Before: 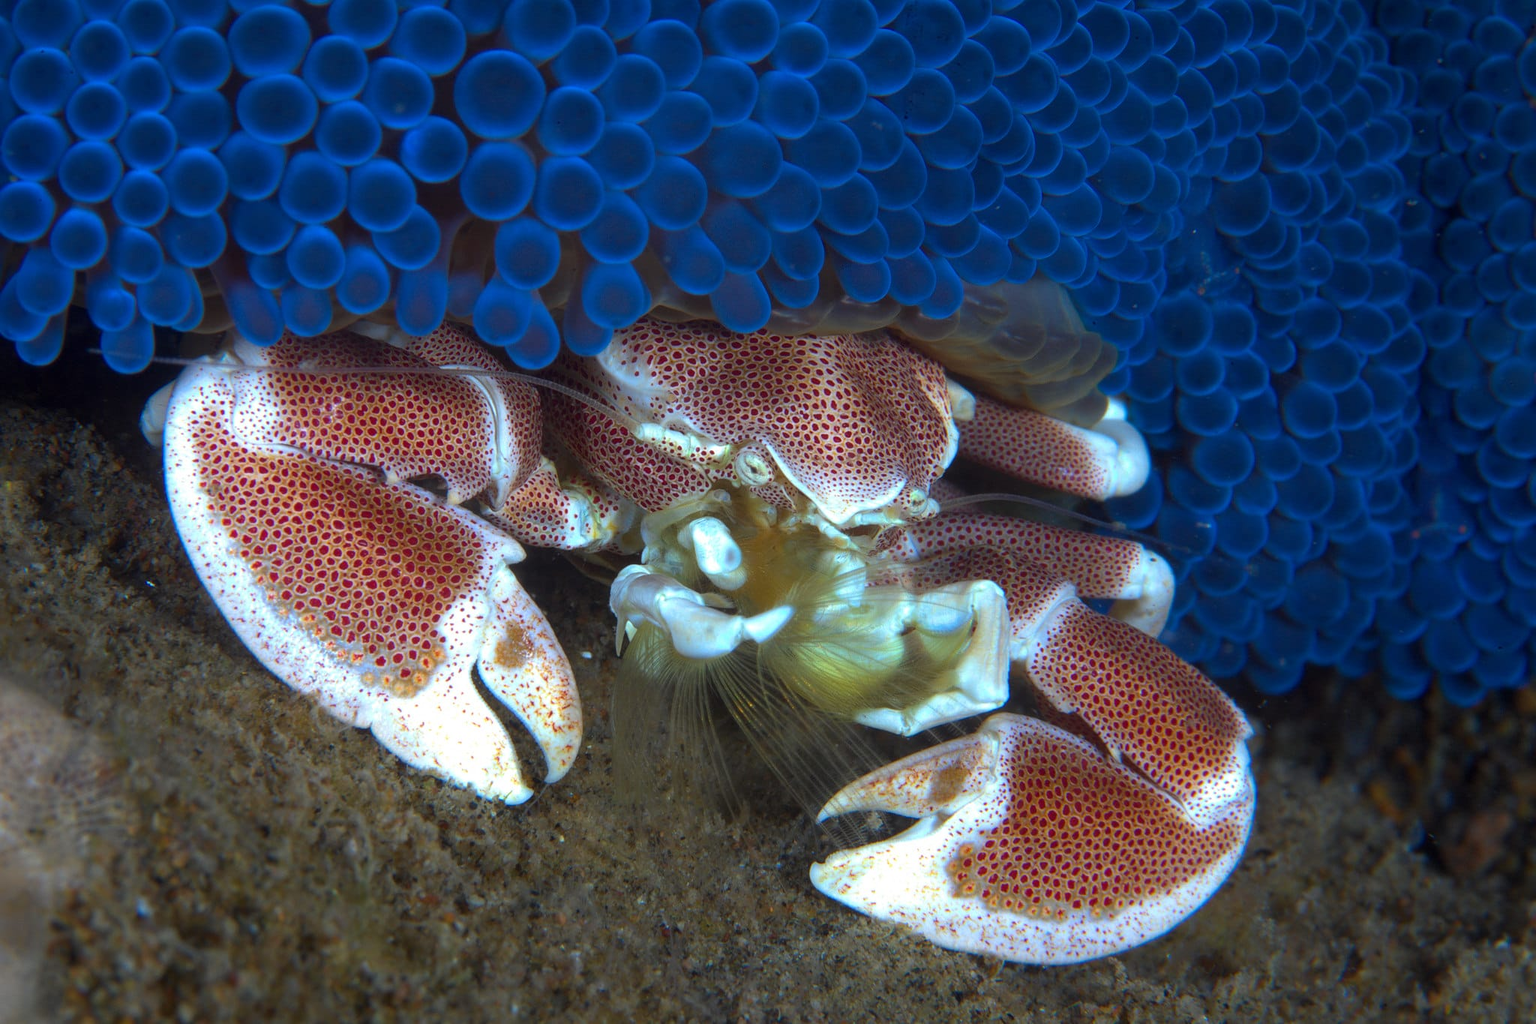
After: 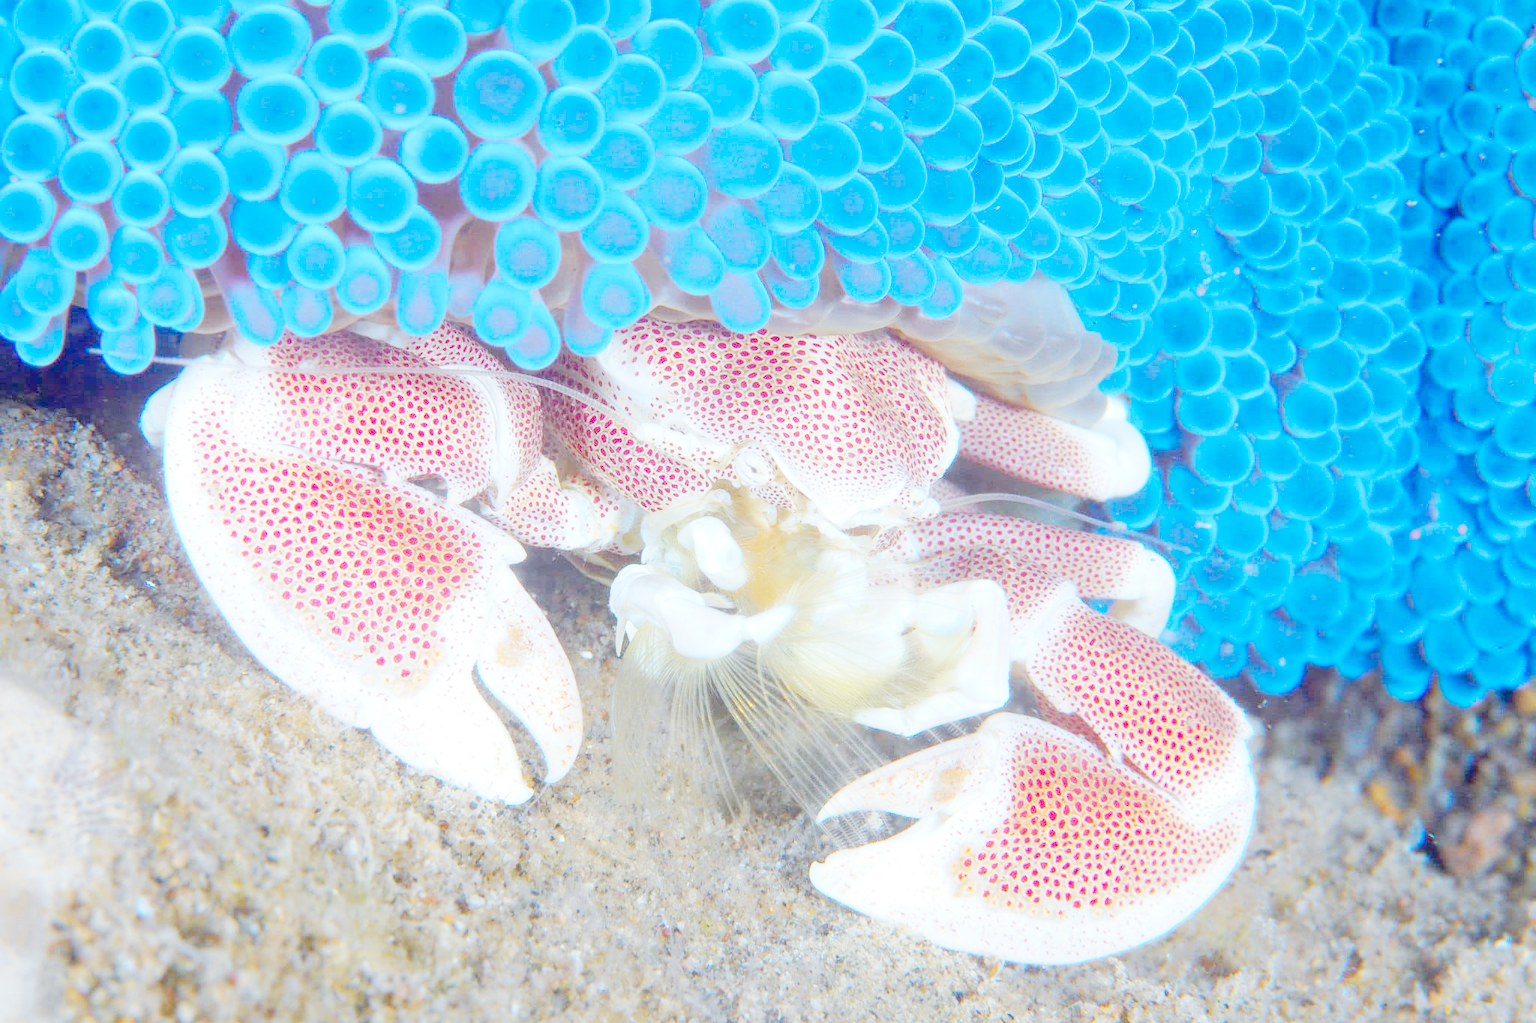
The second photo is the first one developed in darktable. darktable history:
tone curve: curves: ch0 [(0, 0) (0.003, 0.003) (0.011, 0.013) (0.025, 0.028) (0.044, 0.05) (0.069, 0.078) (0.1, 0.113) (0.136, 0.153) (0.177, 0.2) (0.224, 0.271) (0.277, 0.374) (0.335, 0.47) (0.399, 0.574) (0.468, 0.688) (0.543, 0.79) (0.623, 0.859) (0.709, 0.919) (0.801, 0.957) (0.898, 0.978) (1, 1)], preserve colors none
color look up table: target L [77.25, 76.75, 76.16, 69.36, 71.99, 59.67, 54.95, 42.51, 36.17, 25.03, 199.89, 99.61, 93.89, 88.07, 81.22, 77.4, 76.72, 76.18, 75.45, 72.32, 67.27, 66.95, 62.5, 64.72, 57.74, 51.42, 51.63, 49.38, 47.16, 43.41, 37.84, 20.13, 58.11, 55.6, 50.83, 45.65, 33.09, 79.35, 77.41, 62.4, 58.18, 53.68, 55.74, 0 ×6], target a [-1.994, -5.446, -7.645, -19.03, -32.32, -50.63, -36.33, -10.29, -1.124, -0.692, 0, 0.049, -0.653, -0.075, -0.707, -7.64, 3.03, 2.727, -0.048, -1.001, 17.77, -0.811, 29.99, 14.09, 41.05, 43.79, -0.43, 48.24, 47.61, 47.99, 13.41, -0.189, 8.969, 47.68, 25.37, 3.487, 21.1, -7.411, -10.87, -29.99, -26.95, -8.095, -14.48, 0 ×6], target b [-3.091, -3.303, -7.642, 45.88, -11.91, 17.85, 24.19, 19.39, -2.083, -0.949, 0, -0.601, 2.412, 0.102, -0.322, 65.57, -0.493, -0.887, 0.023, -0.288, 58.88, -2.285, 52.94, 10.69, 48.03, 12.21, -2.213, -1.921, 22.15, 25.84, 11.75, -0.606, -20.65, -12.34, -25.95, -47.85, -19.19, -11.02, -9.116, -50.89, -48.31, -23.97, -64.08, 0 ×6], num patches 43
